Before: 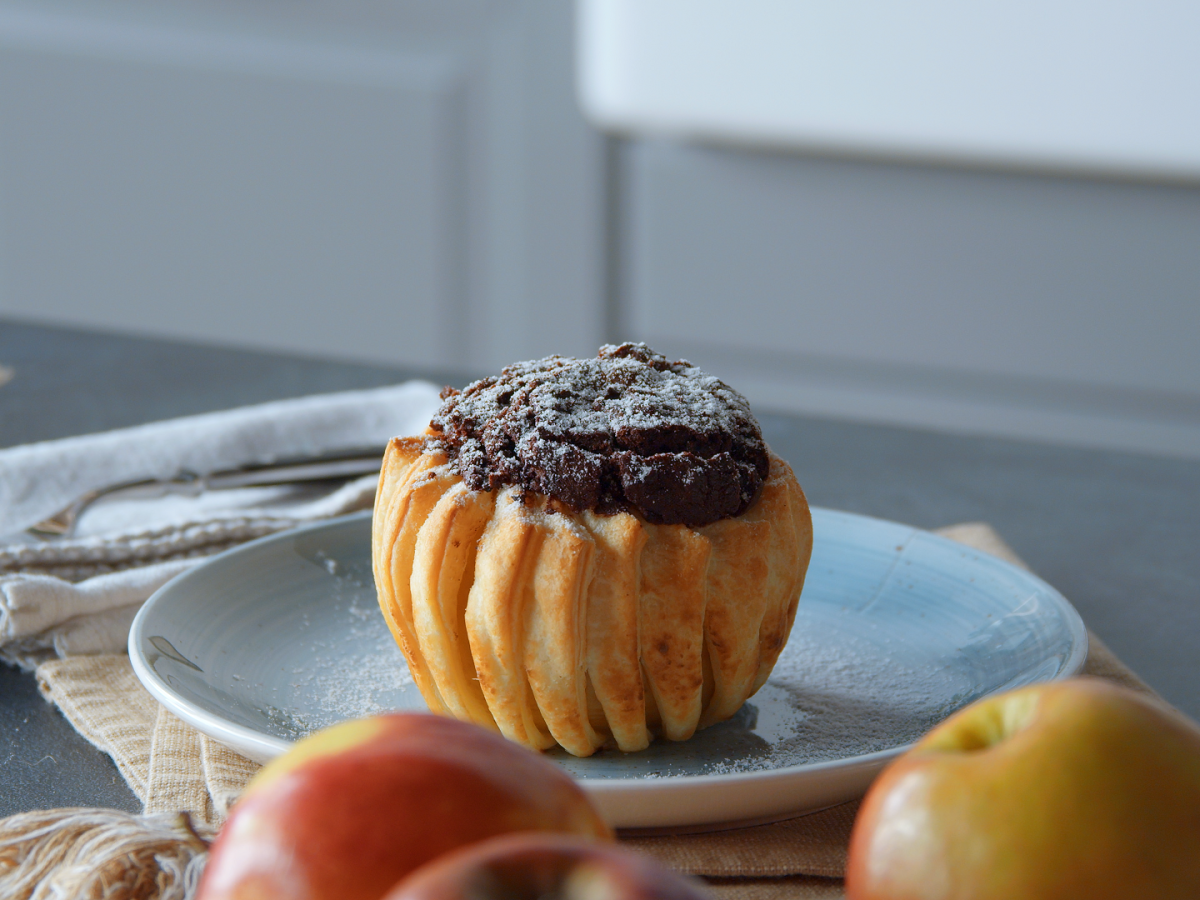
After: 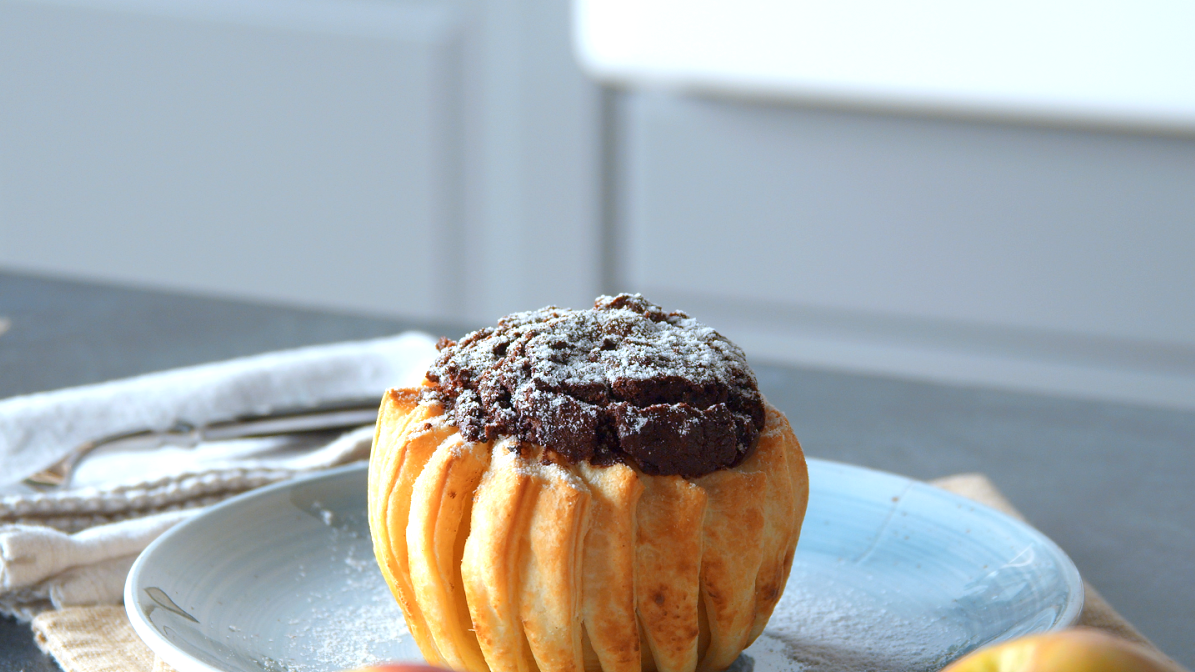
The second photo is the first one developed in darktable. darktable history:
crop: left 0.387%, top 5.469%, bottom 19.809%
exposure: black level correction 0, exposure 0.7 EV, compensate exposure bias true, compensate highlight preservation false
